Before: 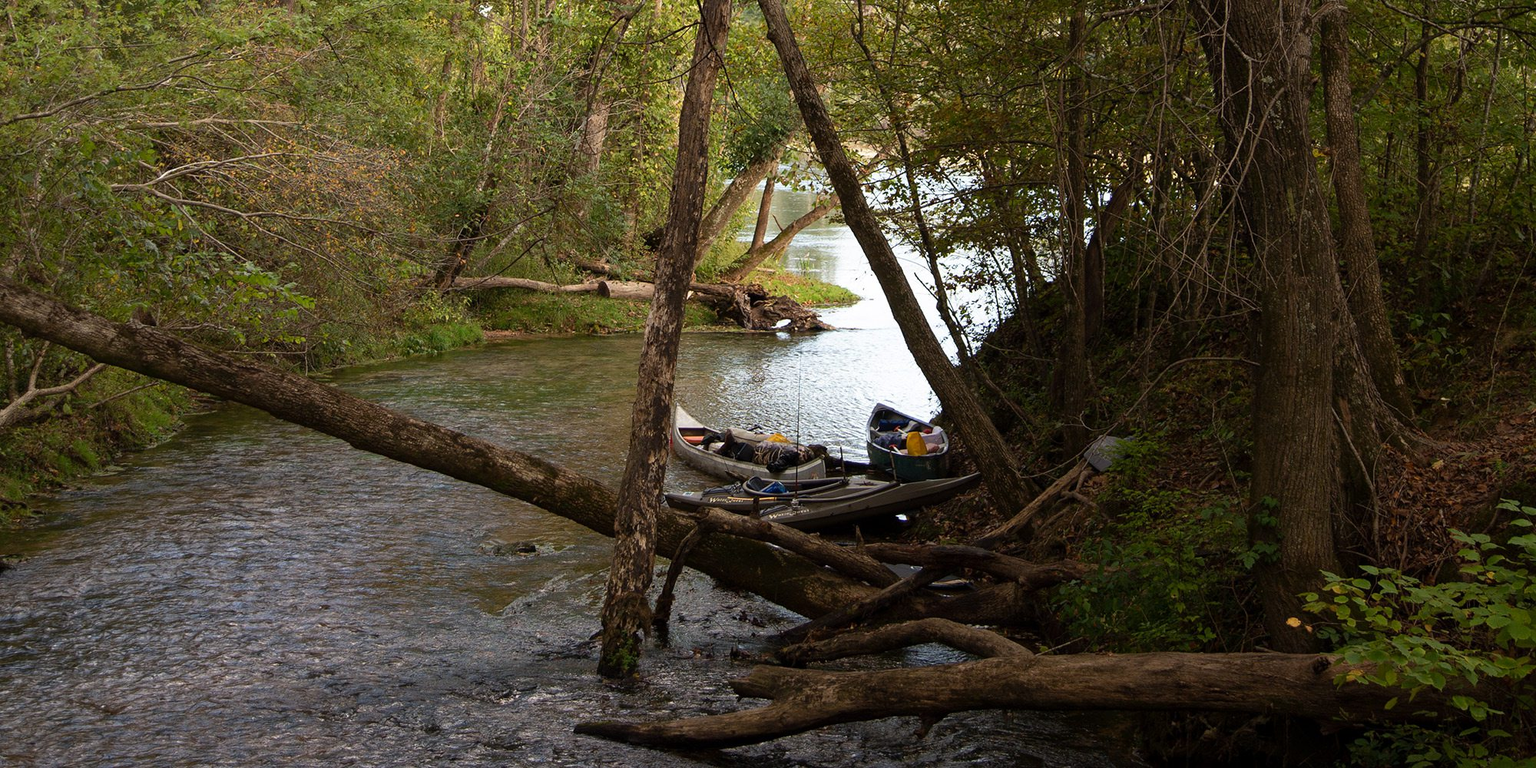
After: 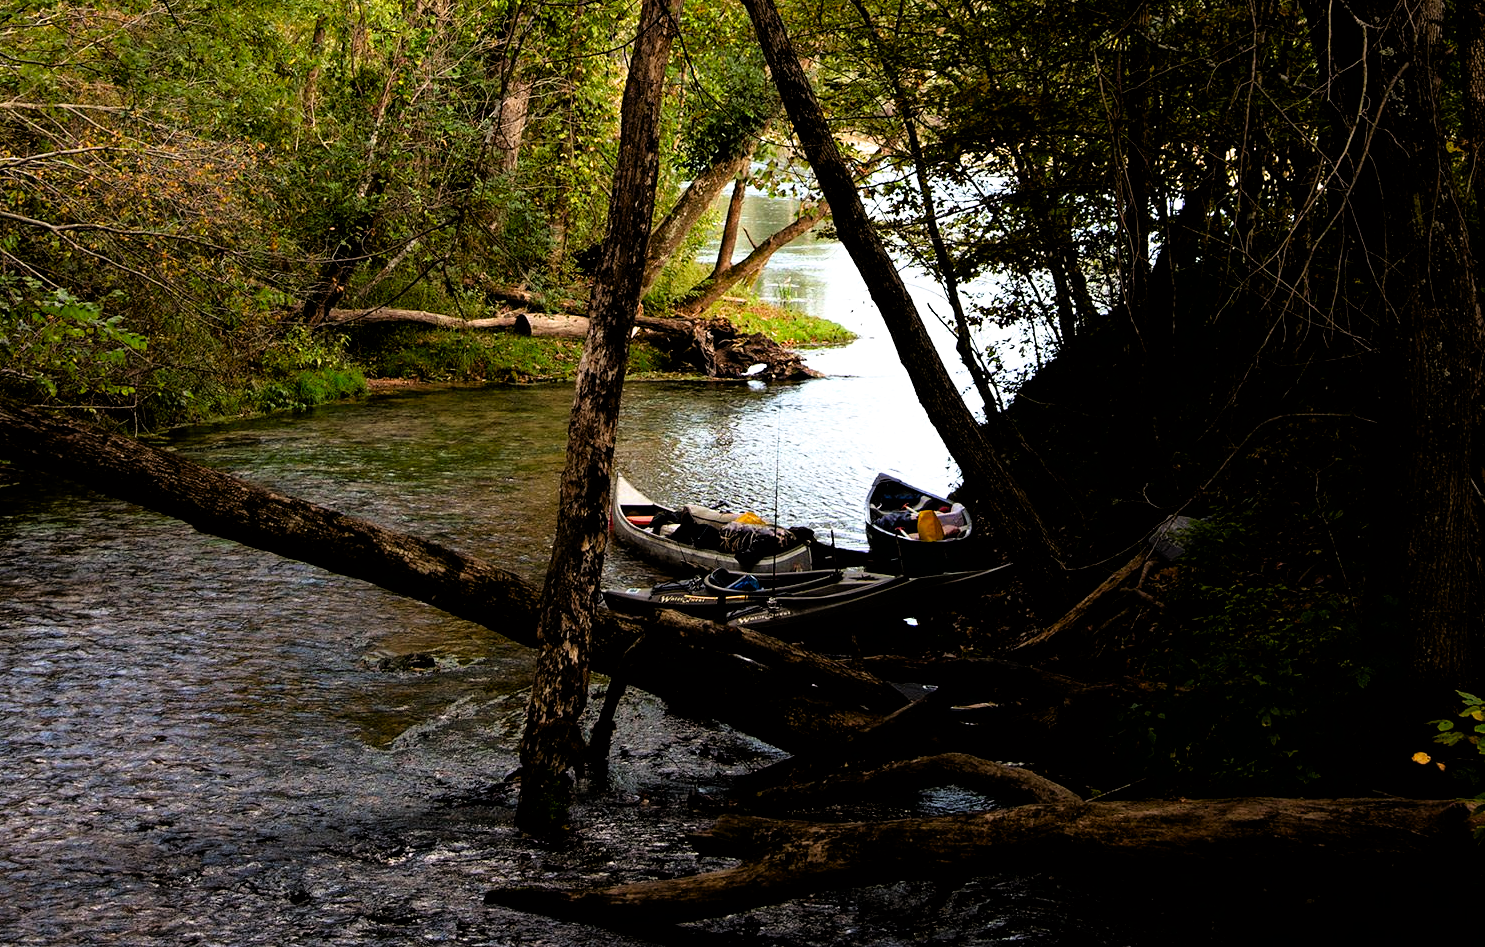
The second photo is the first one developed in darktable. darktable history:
contrast brightness saturation: saturation 0.481
color balance rgb: linear chroma grading › shadows -2.397%, linear chroma grading › highlights -14.058%, linear chroma grading › global chroma -9.437%, linear chroma grading › mid-tones -9.816%, perceptual saturation grading › global saturation 30.462%
filmic rgb: black relative exposure -3.45 EV, white relative exposure 2.27 EV, hardness 3.41
crop and rotate: left 13.169%, top 5.237%, right 12.564%
